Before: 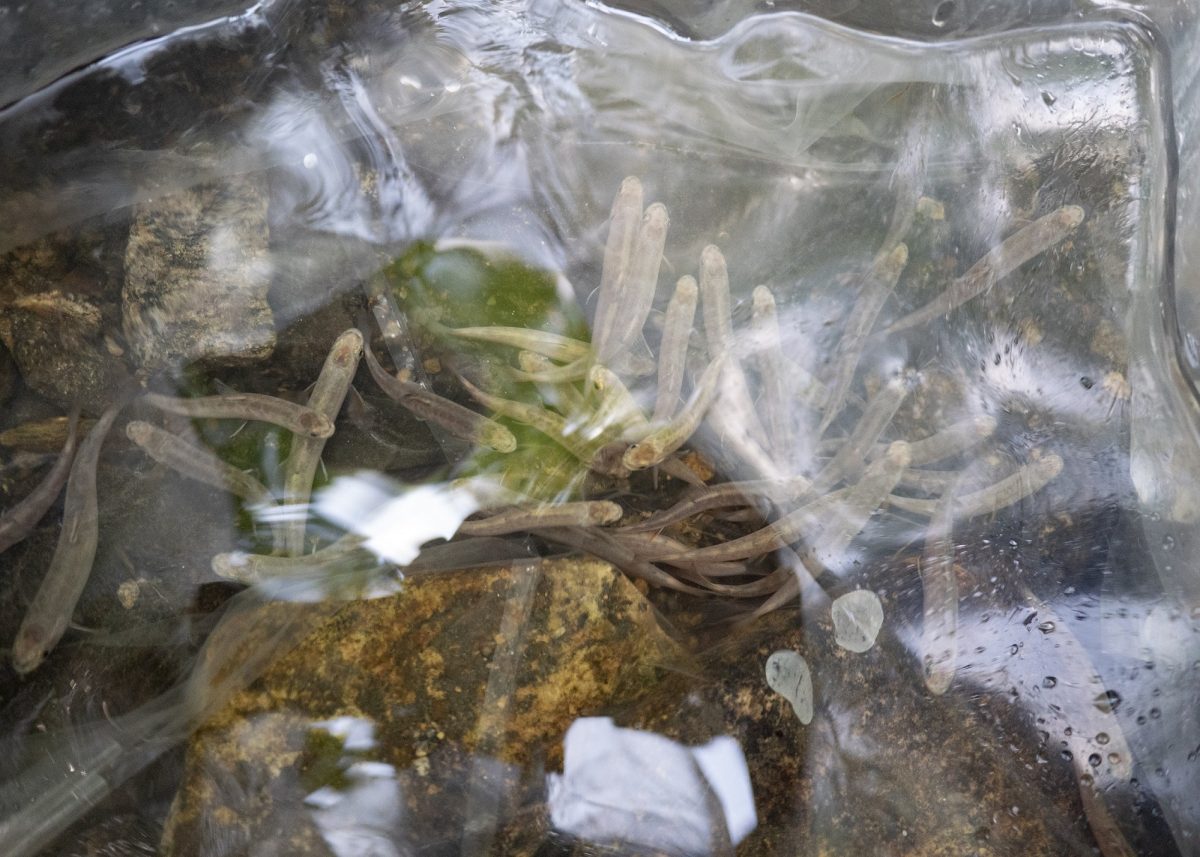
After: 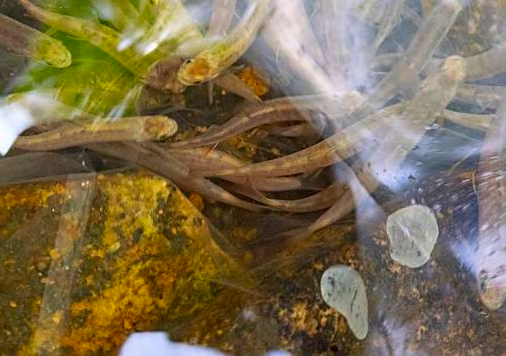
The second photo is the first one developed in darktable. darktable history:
crop: left 37.13%, top 45.014%, right 20.699%, bottom 13.391%
color correction: highlights b* 0.007, saturation 2.11
sharpen: on, module defaults
